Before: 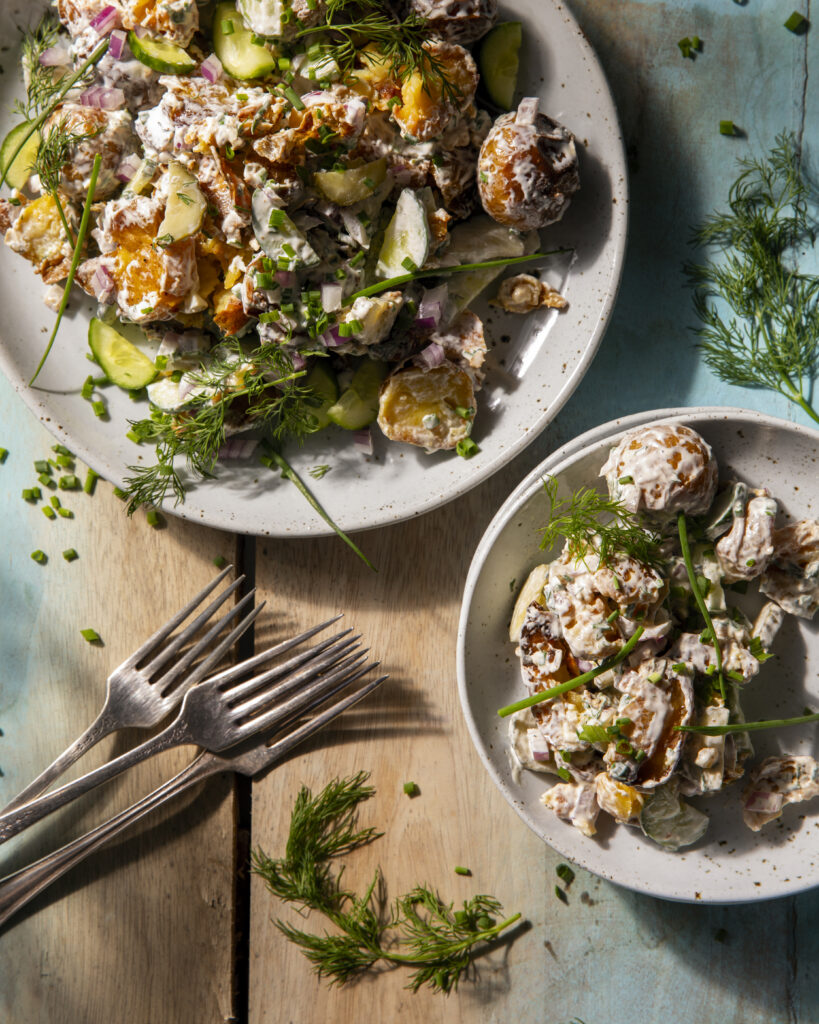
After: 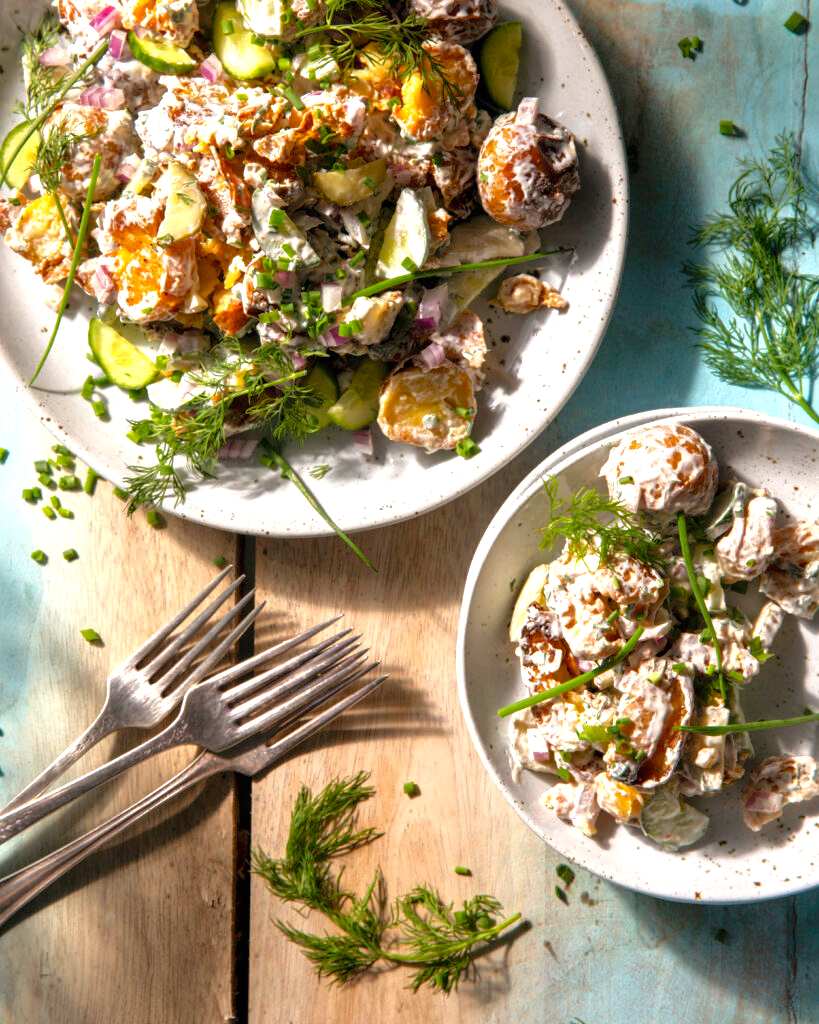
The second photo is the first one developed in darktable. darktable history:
tone equalizer: -8 EV 0.25 EV, -7 EV 0.417 EV, -6 EV 0.417 EV, -5 EV 0.25 EV, -3 EV -0.25 EV, -2 EV -0.417 EV, -1 EV -0.417 EV, +0 EV -0.25 EV, edges refinement/feathering 500, mask exposure compensation -1.57 EV, preserve details guided filter
exposure: black level correction 0, exposure 1.1 EV, compensate exposure bias true, compensate highlight preservation false
